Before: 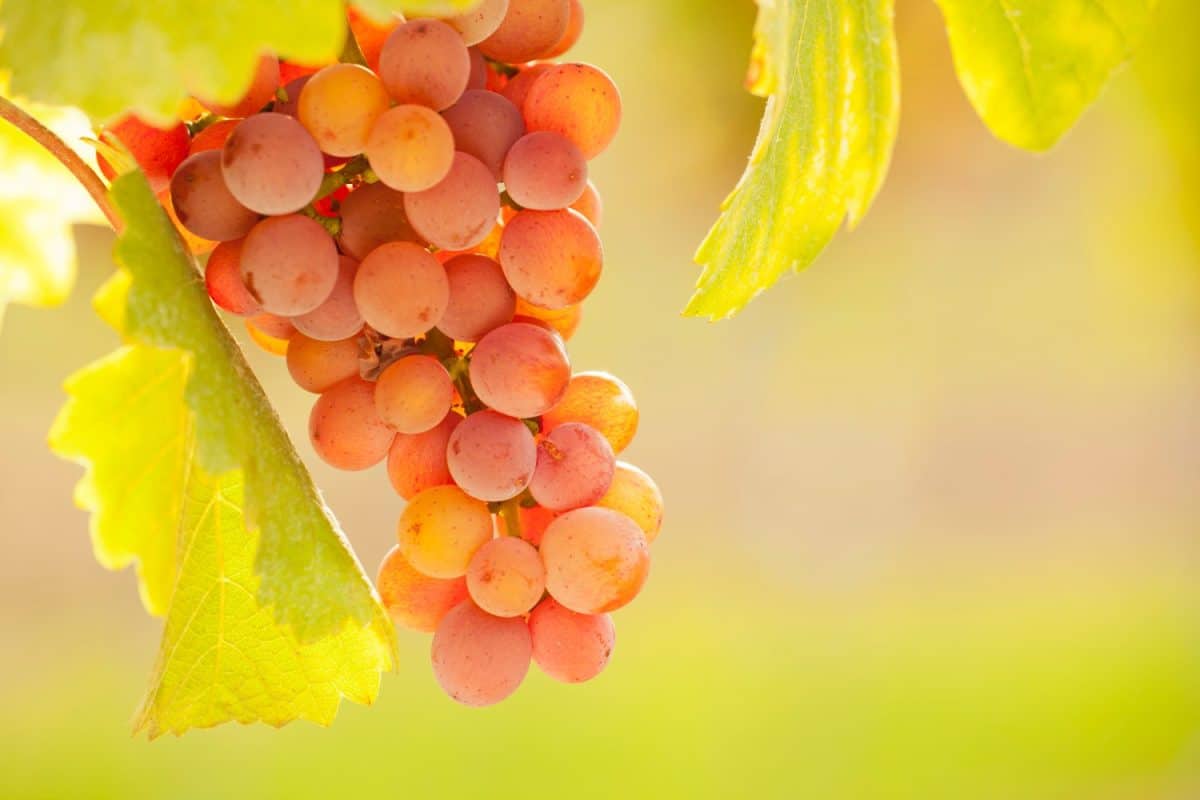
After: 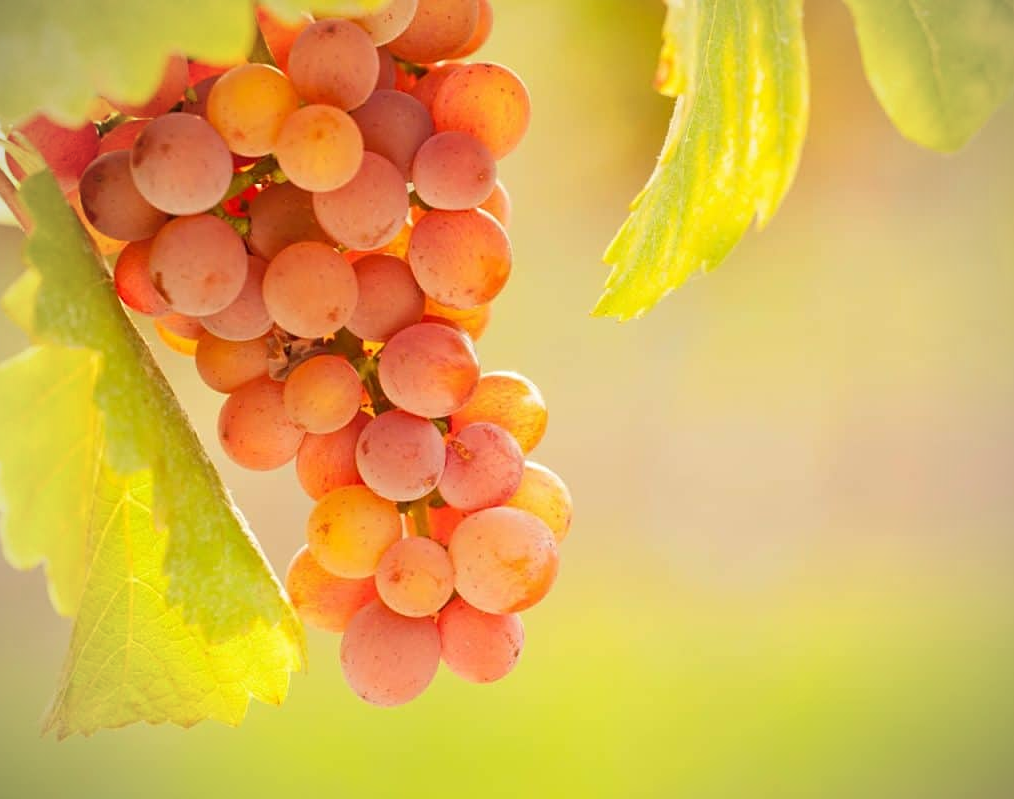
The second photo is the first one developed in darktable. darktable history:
crop: left 7.617%, right 7.837%
vignetting: fall-off radius 60.95%
sharpen: amount 0.217
